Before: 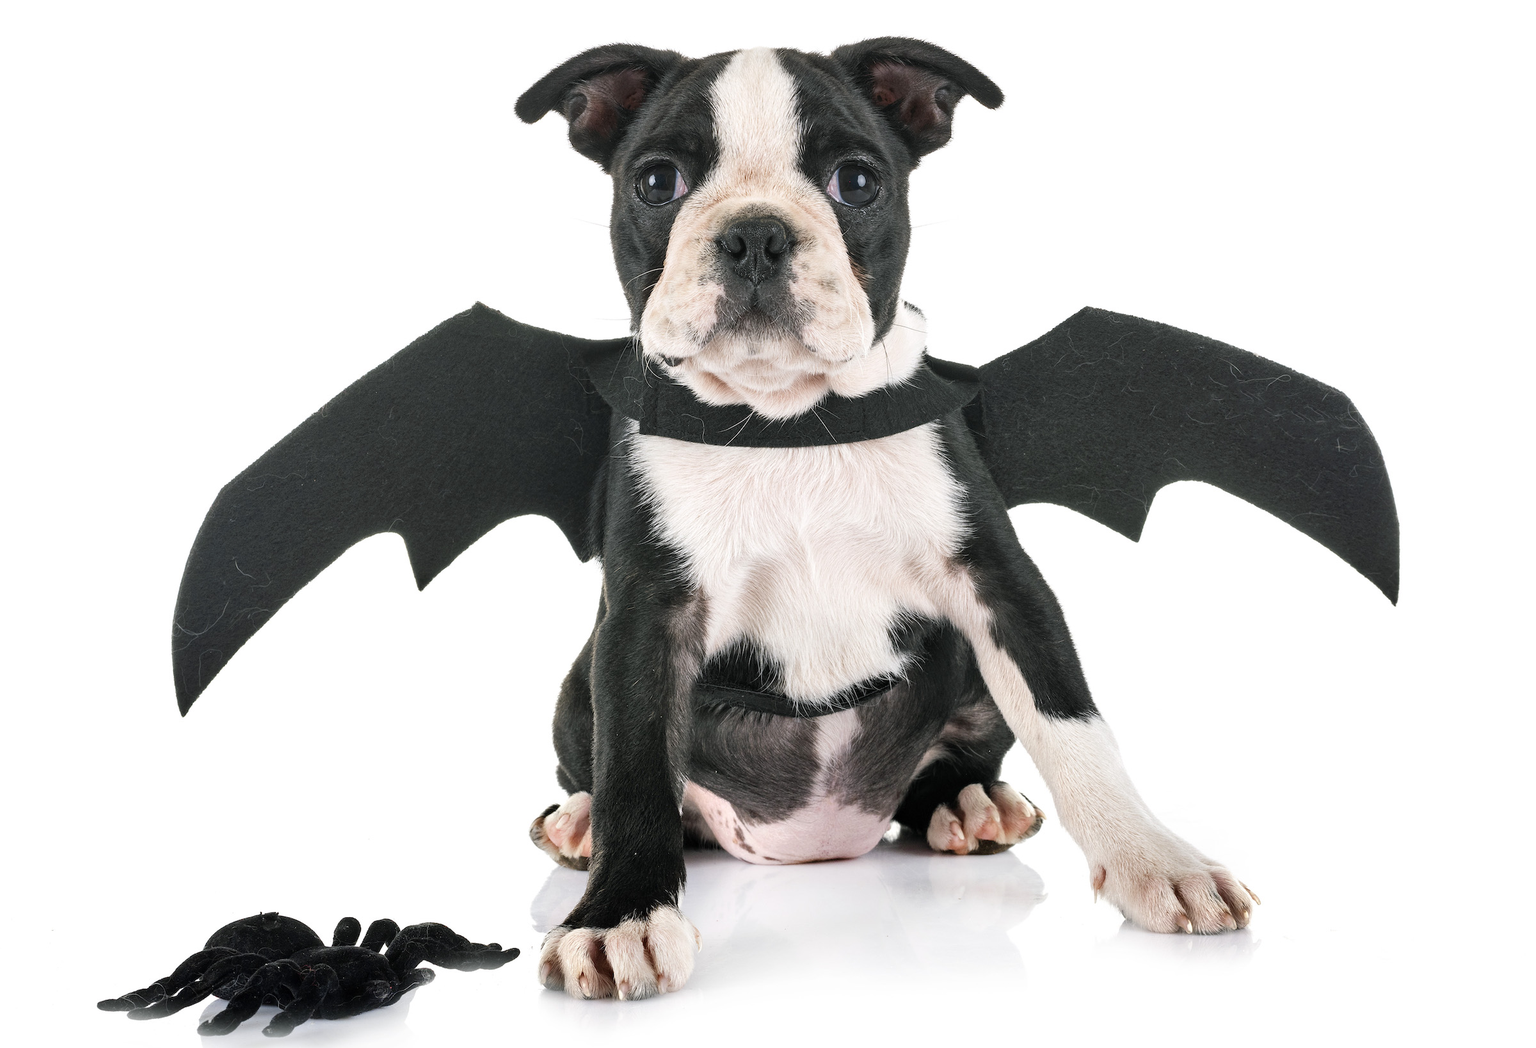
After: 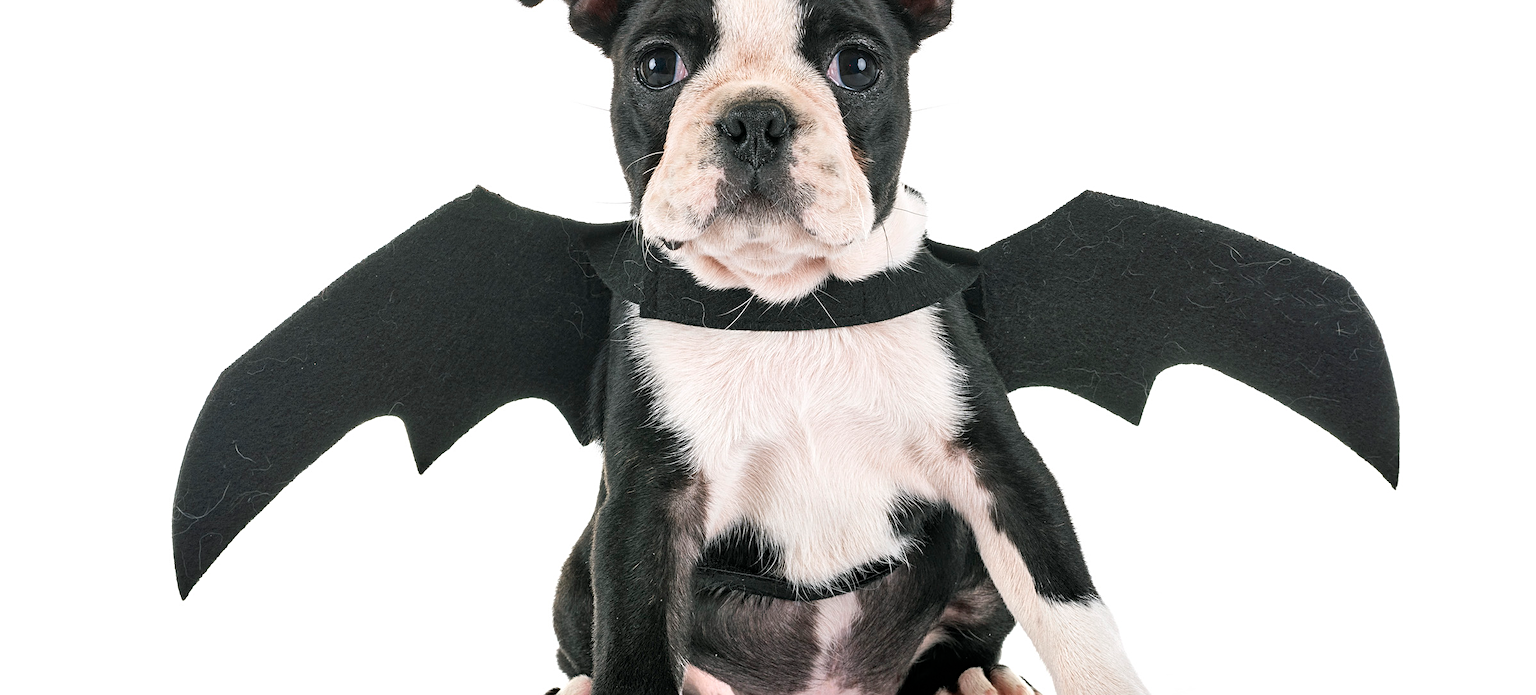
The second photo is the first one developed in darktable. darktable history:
sharpen: radius 2.527, amount 0.34
crop: top 11.156%, bottom 22.491%
